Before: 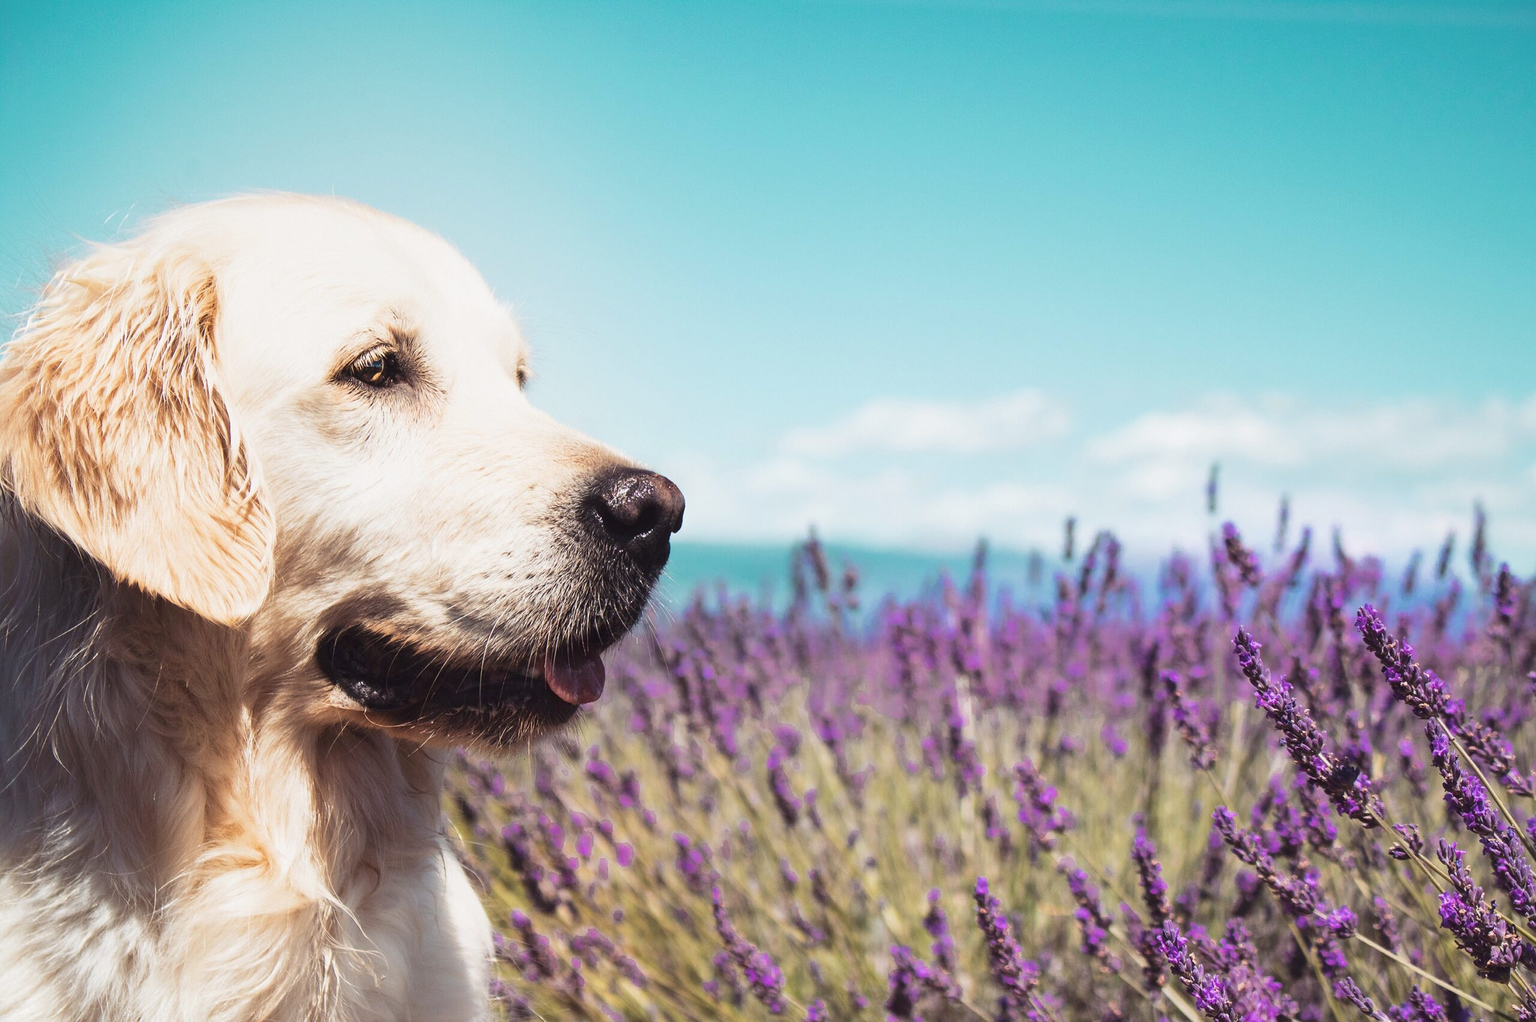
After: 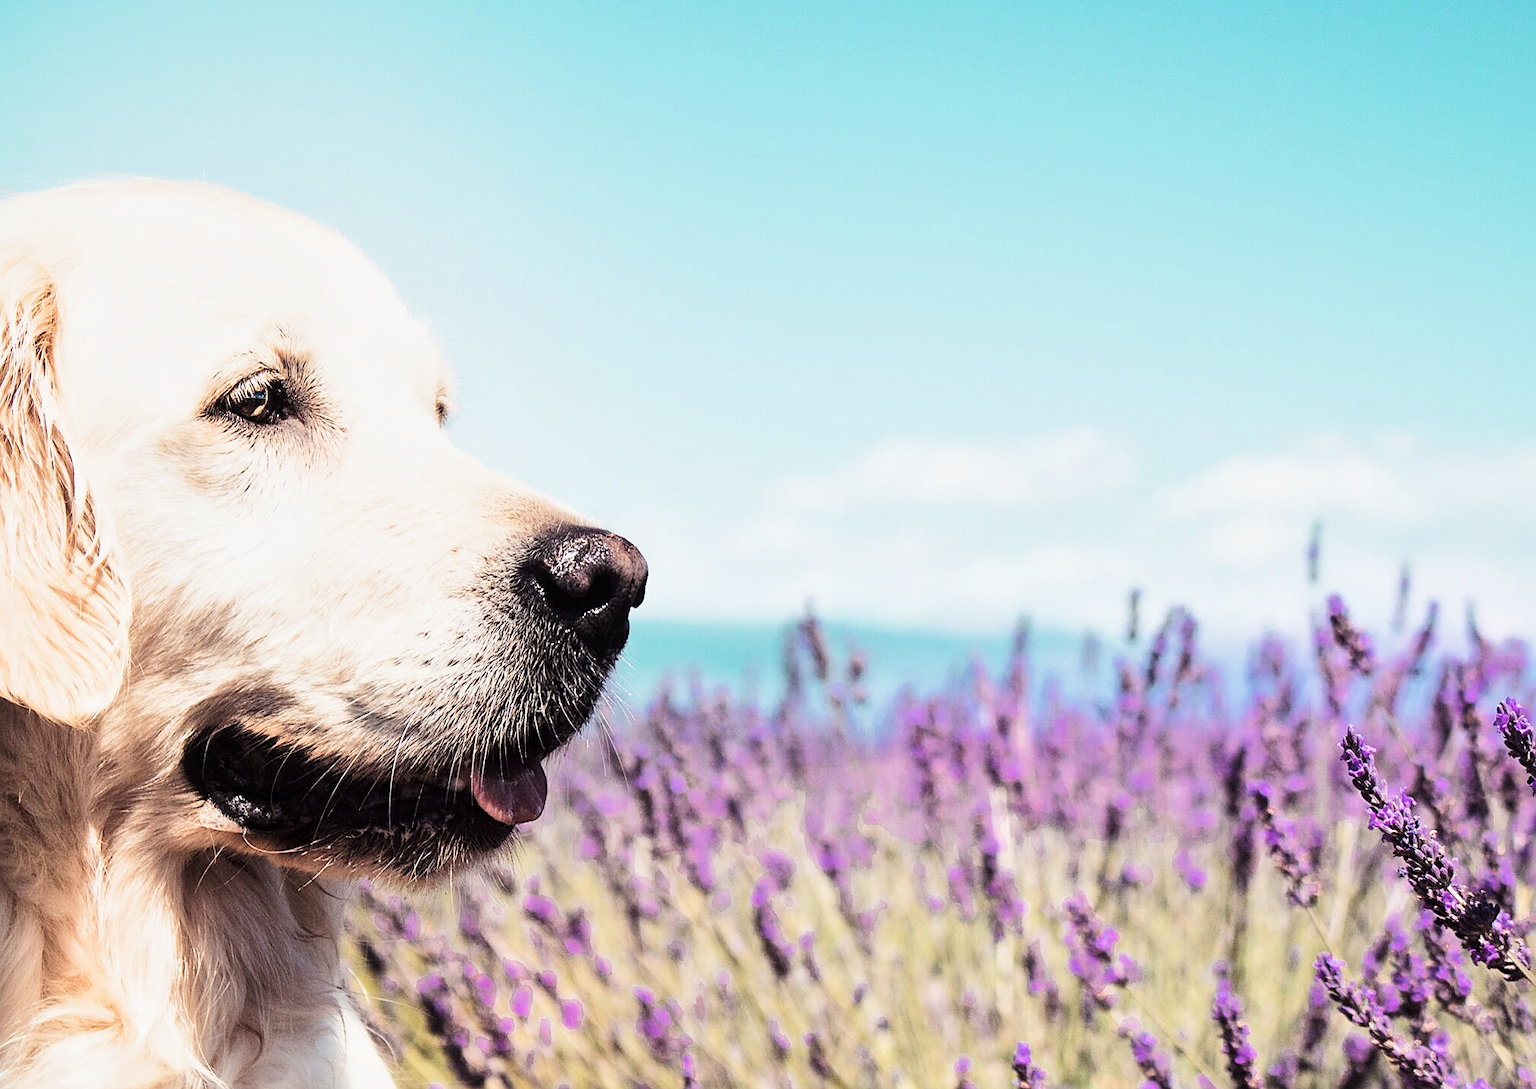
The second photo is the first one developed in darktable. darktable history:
local contrast: mode bilateral grid, contrast 19, coarseness 50, detail 120%, midtone range 0.2
crop: left 11.2%, top 5.083%, right 9.578%, bottom 10.48%
exposure: exposure 0.602 EV, compensate highlight preservation false
levels: mode automatic
filmic rgb: black relative exposure -7.65 EV, white relative exposure 4.56 EV, hardness 3.61, iterations of high-quality reconstruction 0
tone equalizer: -8 EV -0.724 EV, -7 EV -0.679 EV, -6 EV -0.56 EV, -5 EV -0.422 EV, -3 EV 0.372 EV, -2 EV 0.6 EV, -1 EV 0.676 EV, +0 EV 0.751 EV, edges refinement/feathering 500, mask exposure compensation -1.57 EV, preserve details no
sharpen: on, module defaults
